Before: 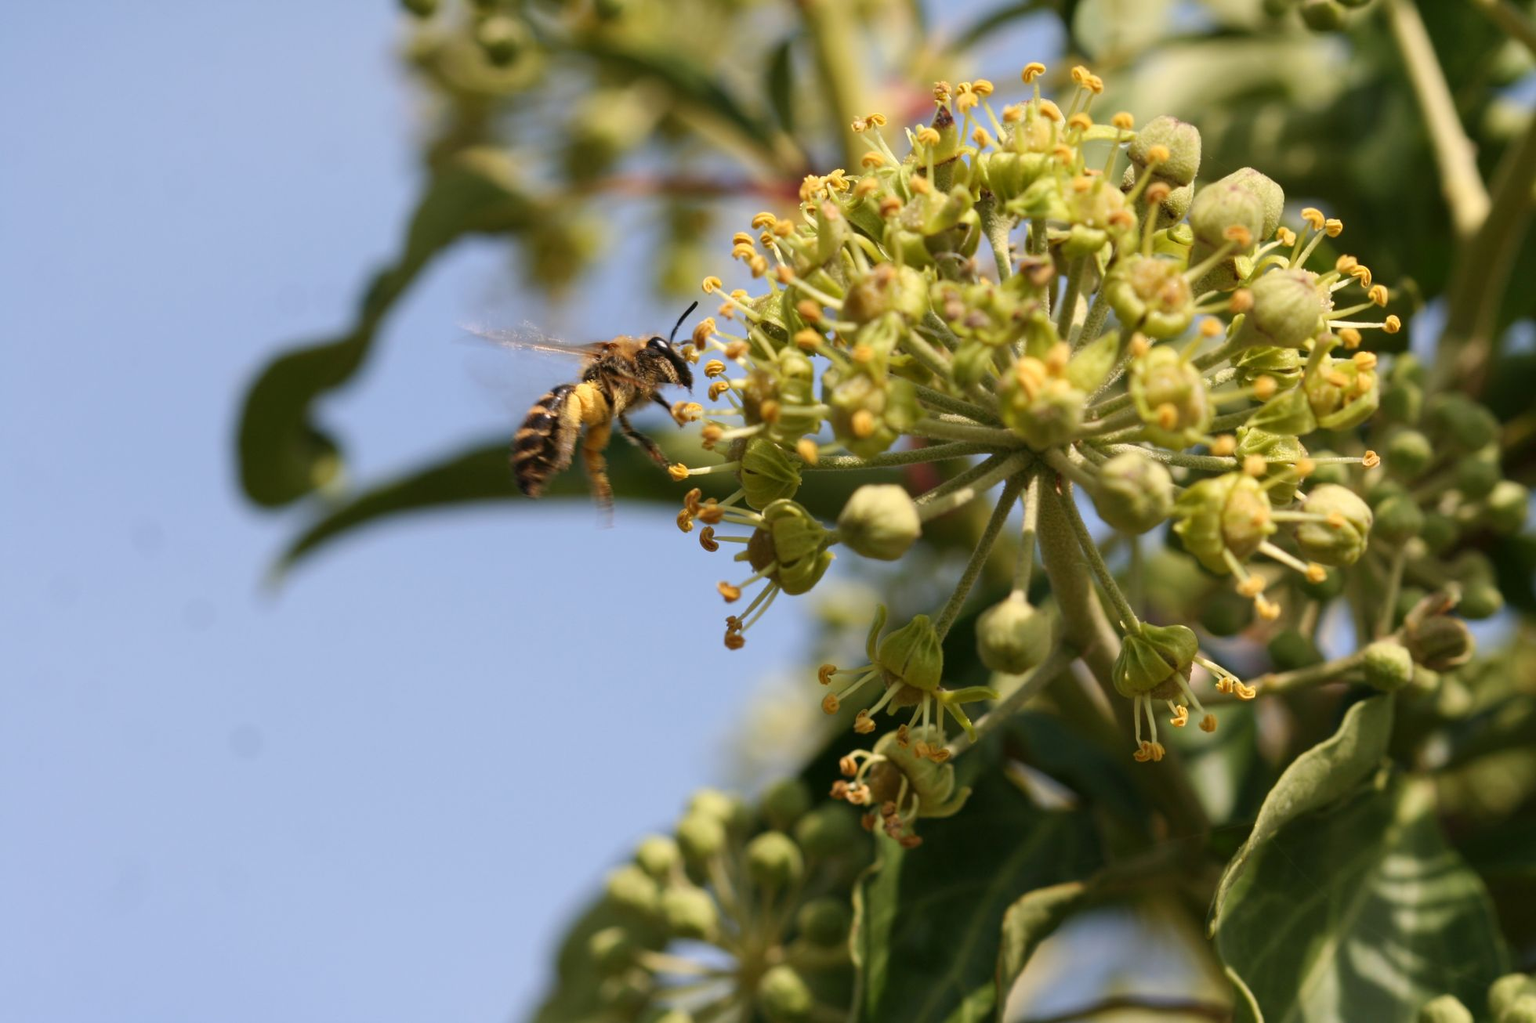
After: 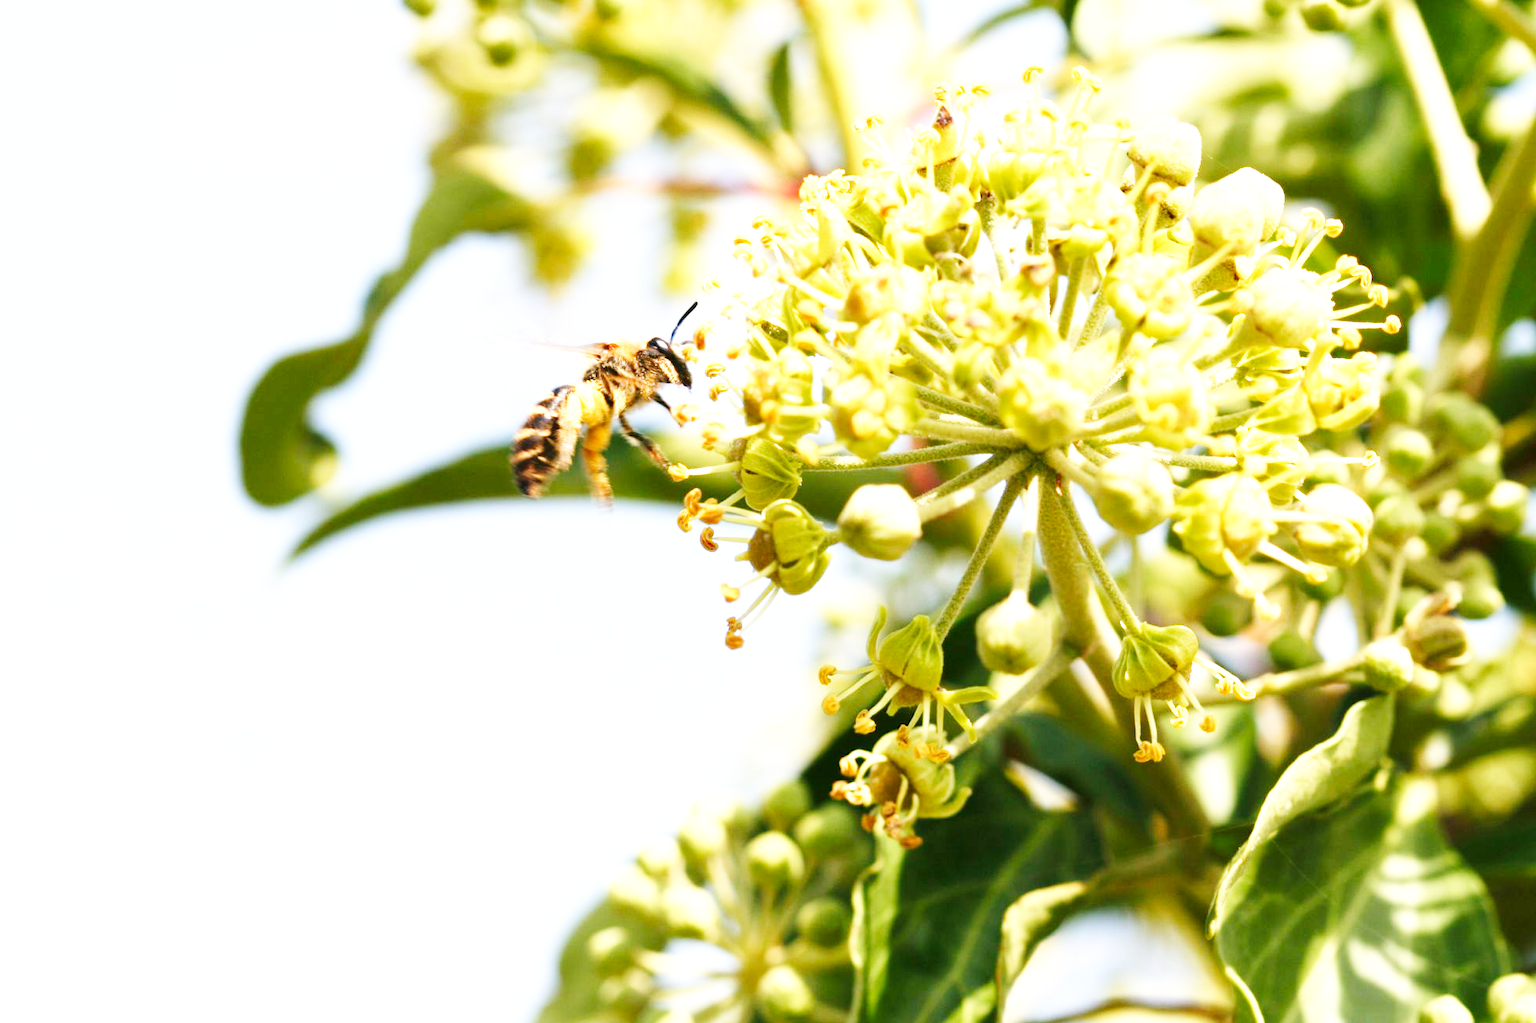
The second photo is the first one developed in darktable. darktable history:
base curve: curves: ch0 [(0, 0.003) (0.001, 0.002) (0.006, 0.004) (0.02, 0.022) (0.048, 0.086) (0.094, 0.234) (0.162, 0.431) (0.258, 0.629) (0.385, 0.8) (0.548, 0.918) (0.751, 0.988) (1, 1)], preserve colors none
exposure: black level correction 0, exposure 1.195 EV, compensate highlight preservation false
